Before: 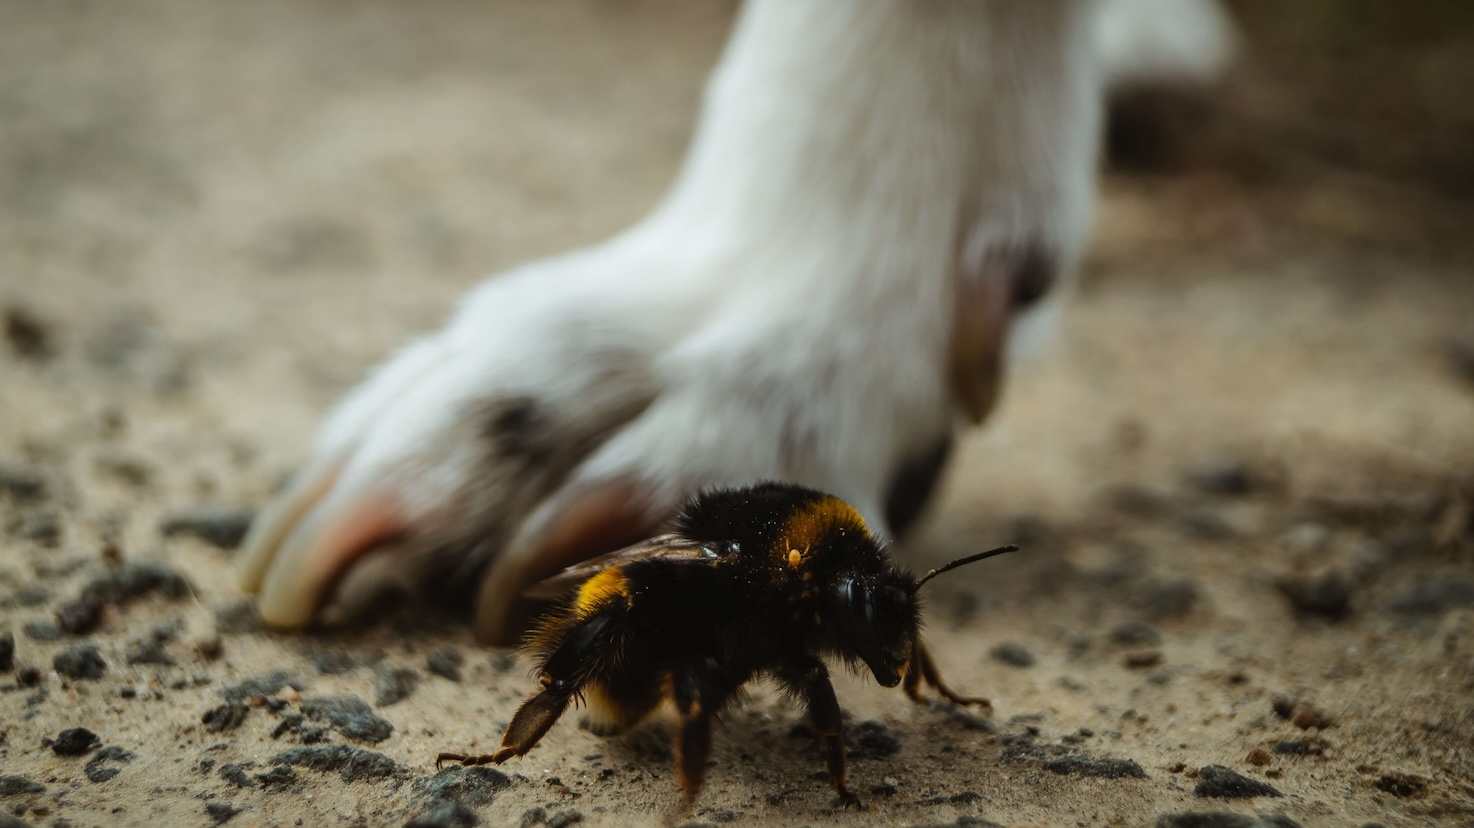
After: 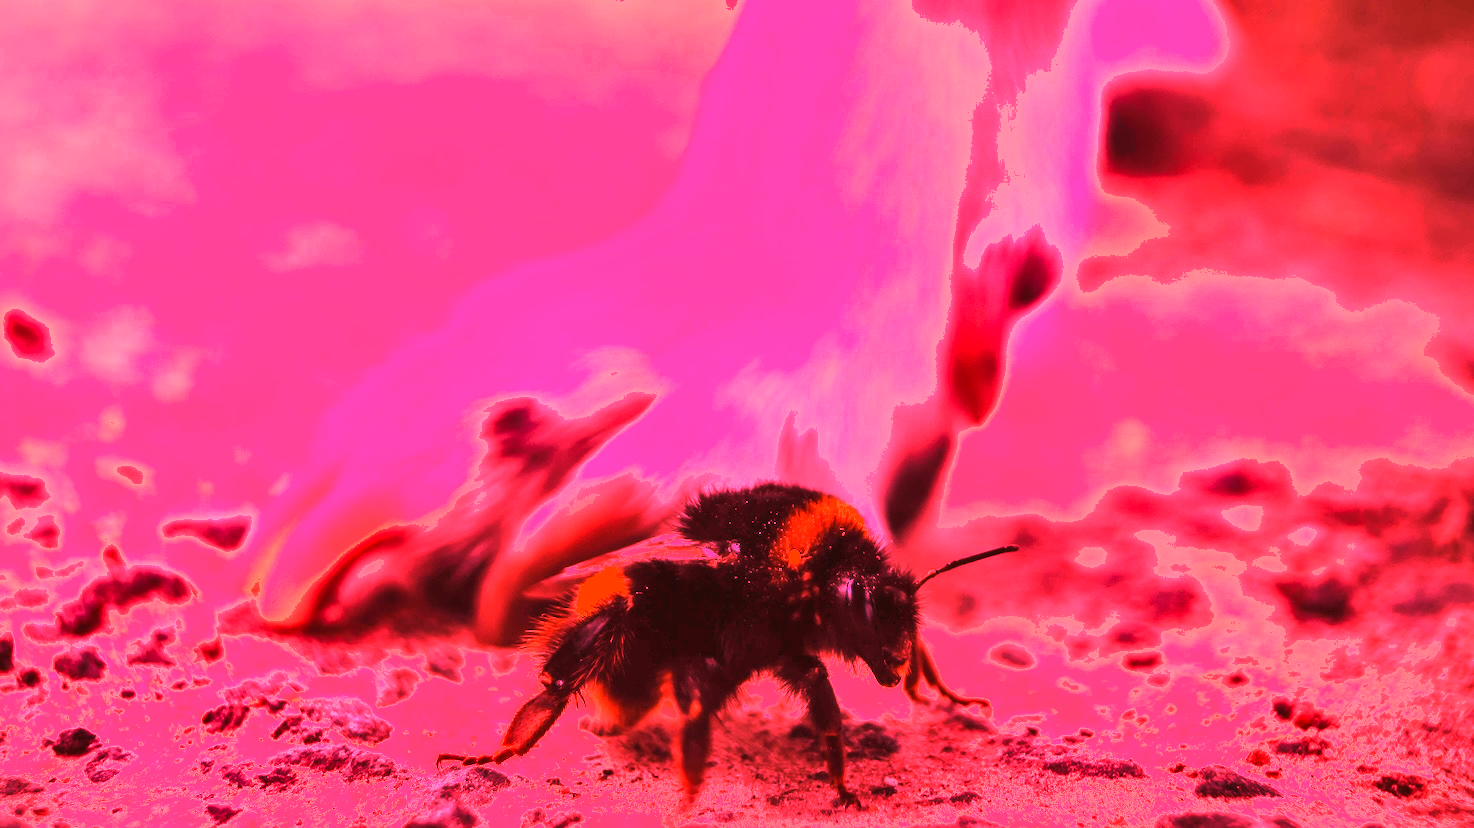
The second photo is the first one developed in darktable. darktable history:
shadows and highlights: shadows 29.32, highlights -29.32, low approximation 0.01, soften with gaussian
white balance: red 4.26, blue 1.802
